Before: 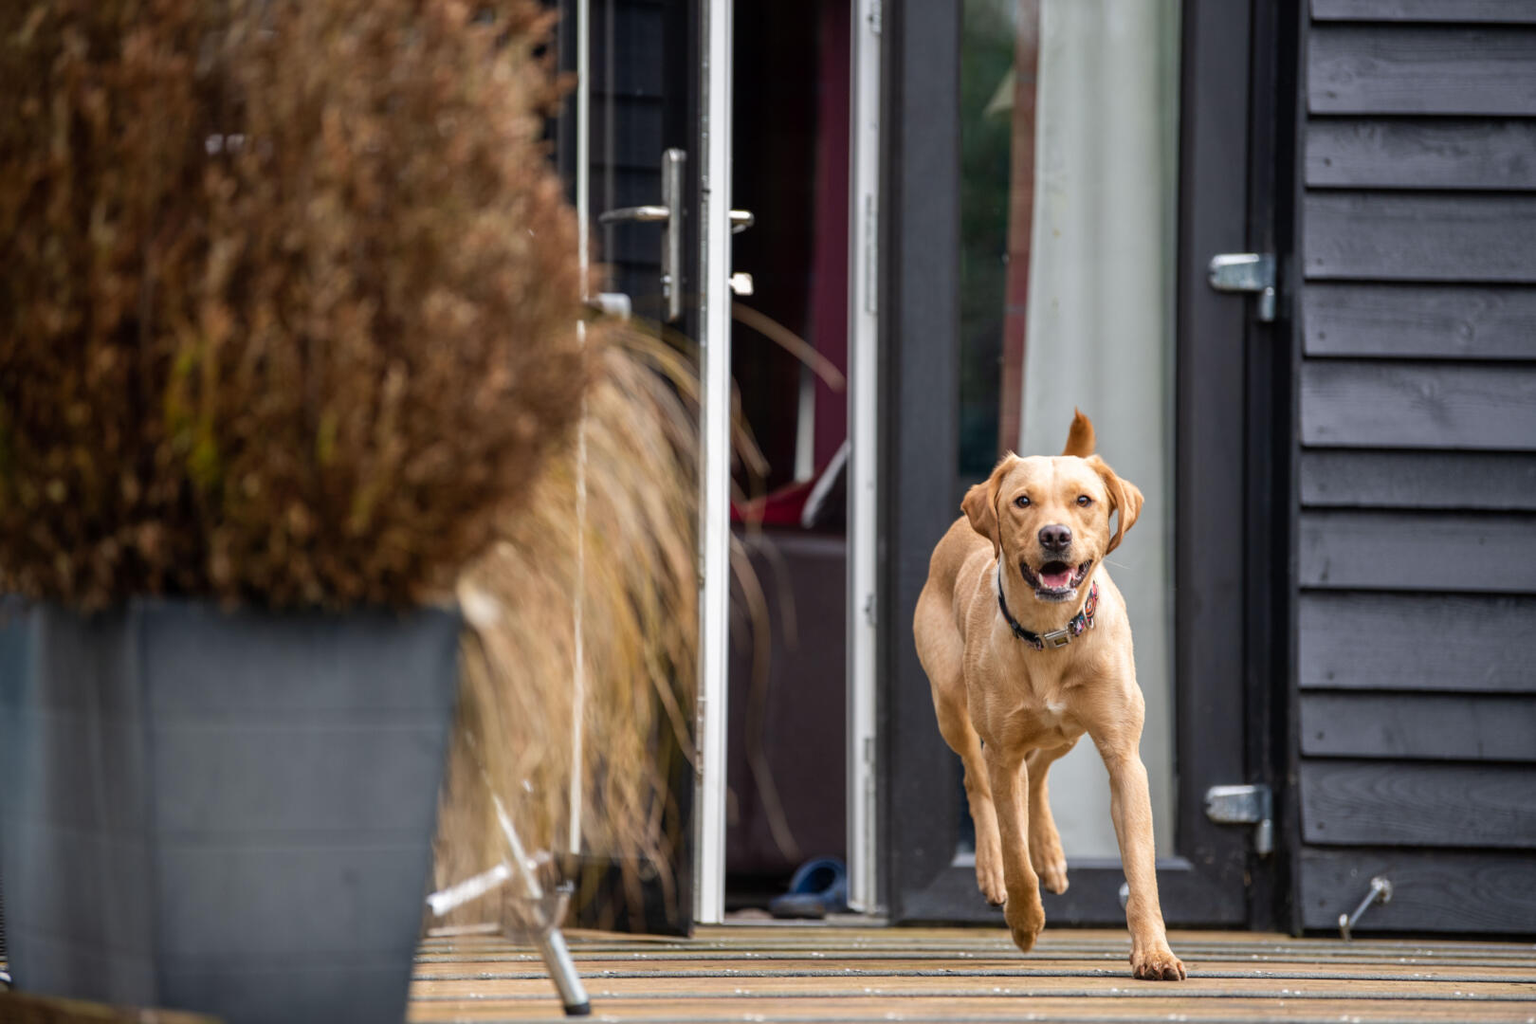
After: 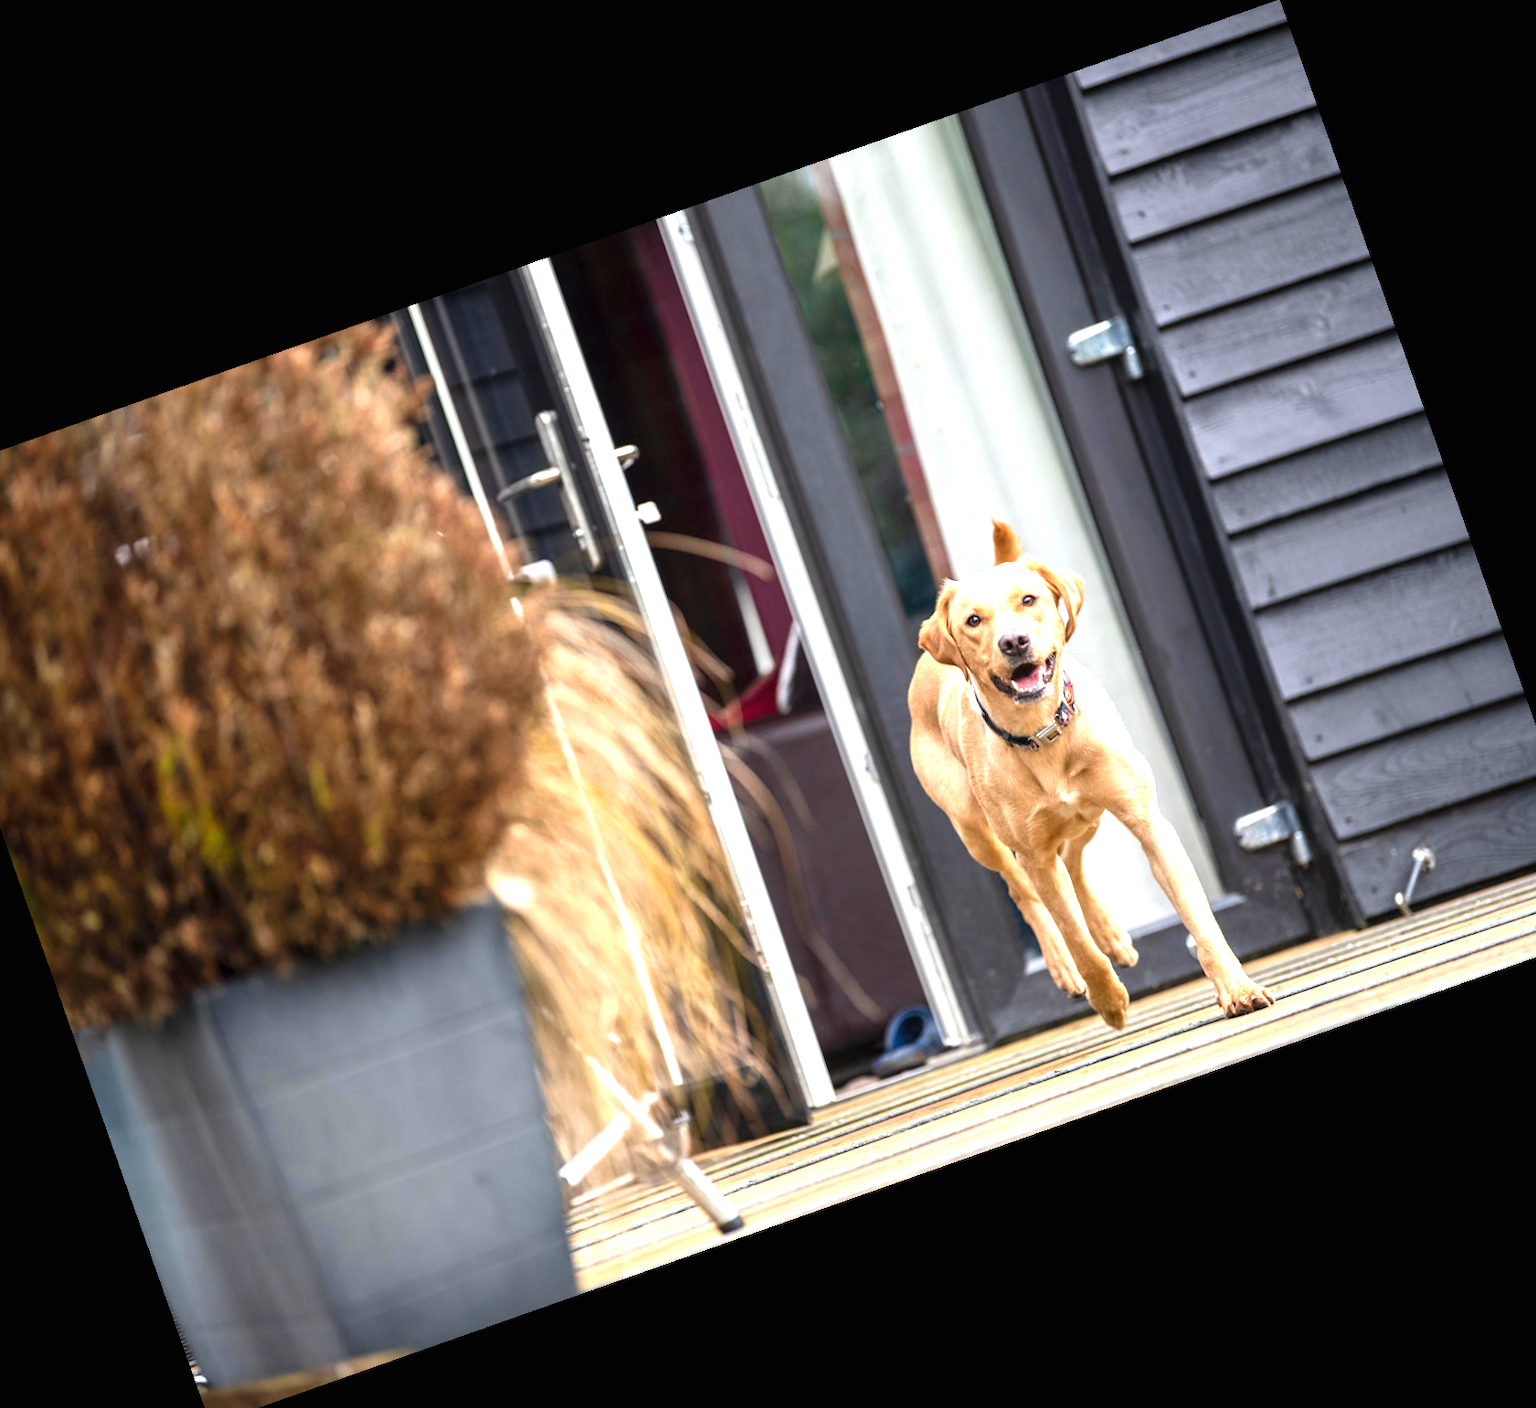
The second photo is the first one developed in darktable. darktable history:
exposure: black level correction 0, exposure 1.35 EV, compensate exposure bias true, compensate highlight preservation false
crop and rotate: angle 19.43°, left 6.812%, right 4.125%, bottom 1.087%
